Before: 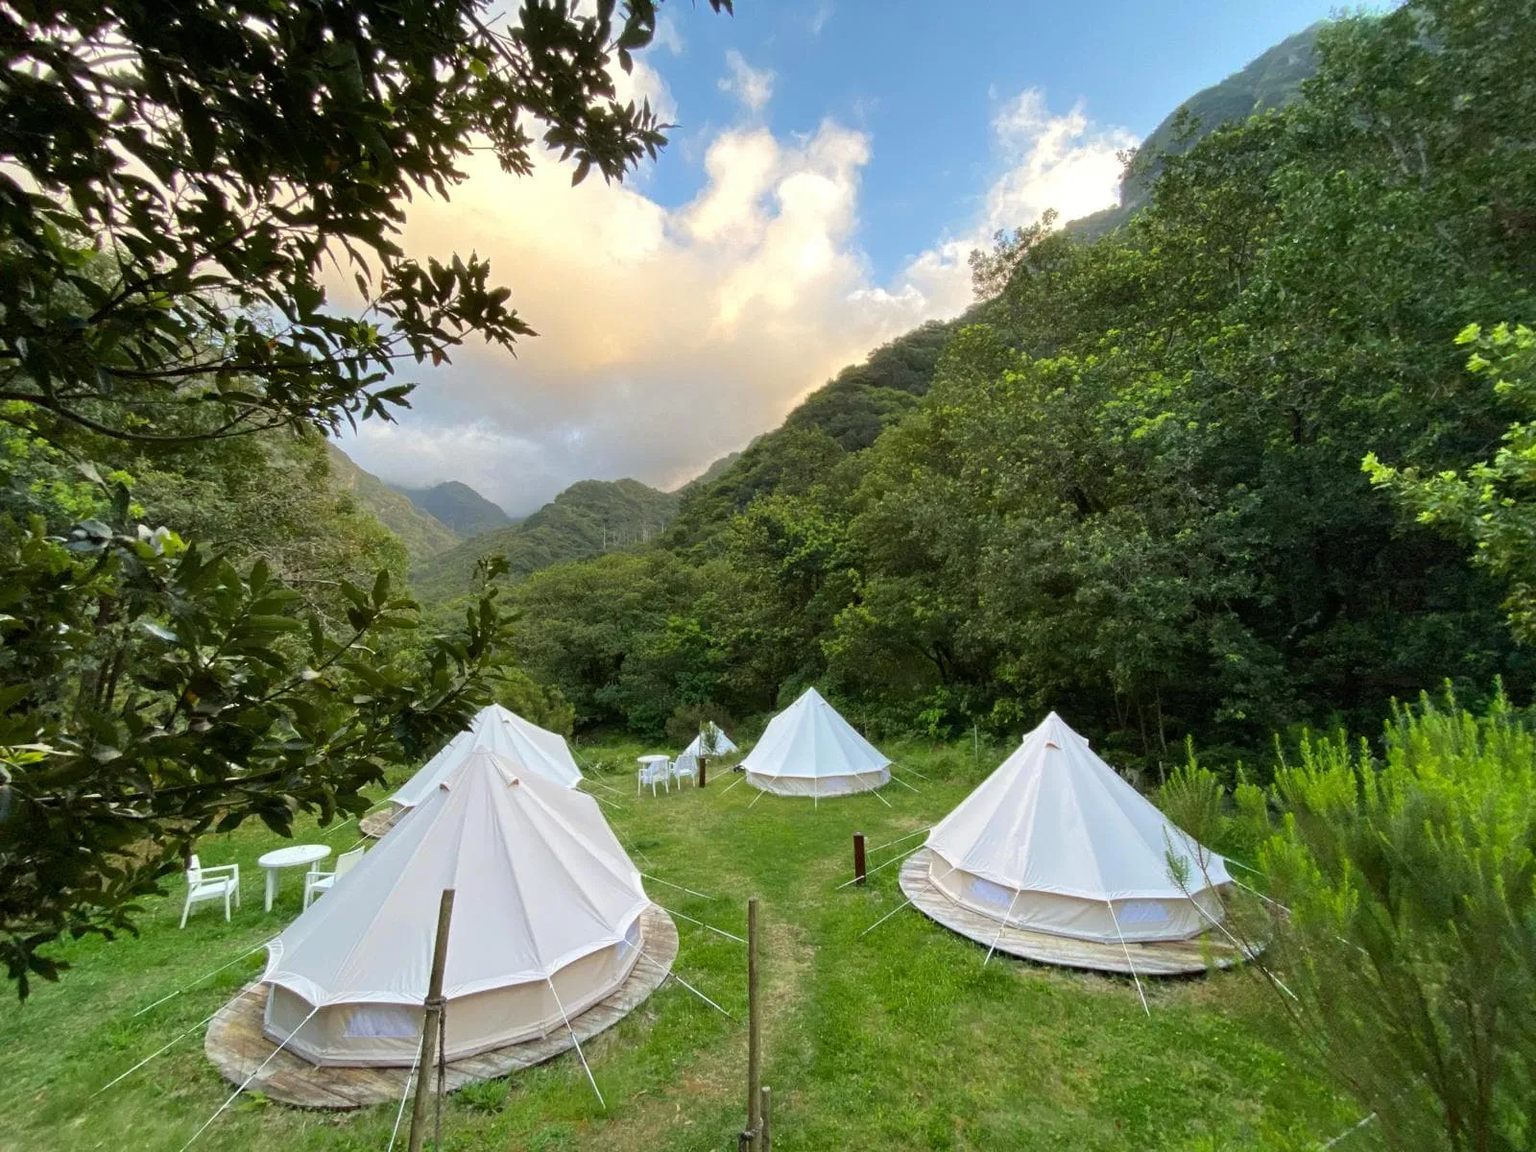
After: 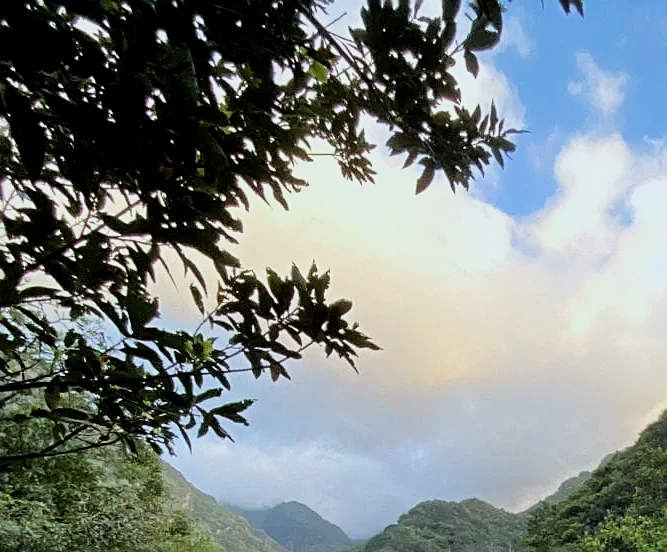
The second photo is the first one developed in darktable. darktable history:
sharpen: on, module defaults
crop and rotate: left 11.29%, top 0.069%, right 46.995%, bottom 53.898%
filmic rgb: middle gray luminance 12.8%, black relative exposure -10.19 EV, white relative exposure 3.47 EV, target black luminance 0%, hardness 5.72, latitude 45.25%, contrast 1.215, highlights saturation mix 4.93%, shadows ↔ highlights balance 26.64%
color calibration: gray › normalize channels true, x 0.37, y 0.382, temperature 4318.76 K, gamut compression 0.027
